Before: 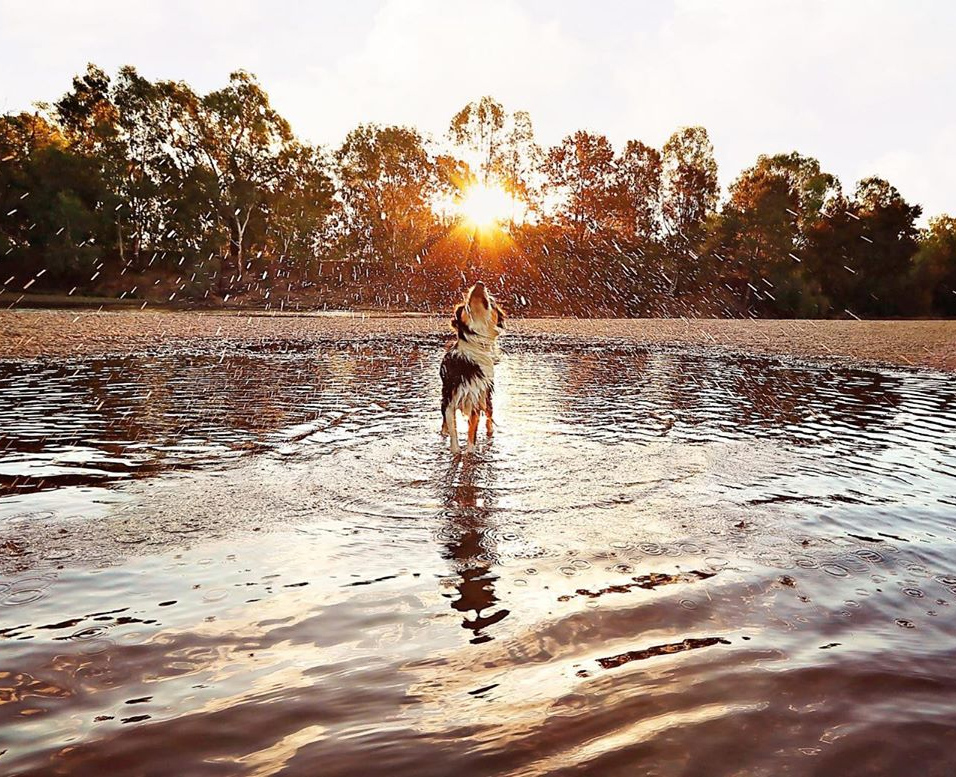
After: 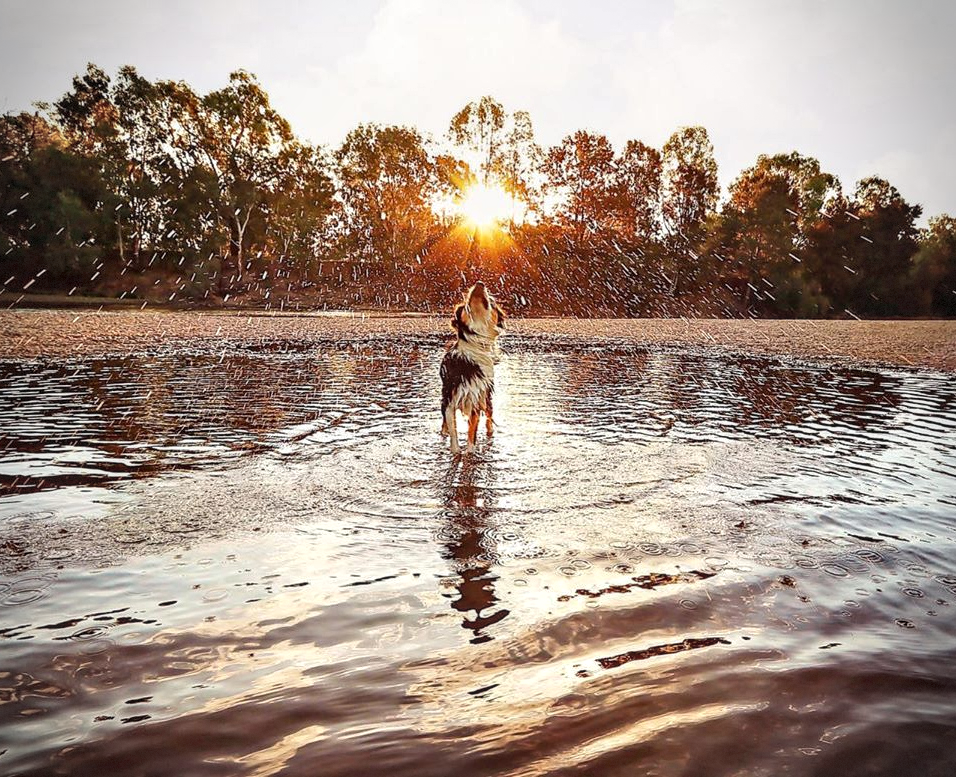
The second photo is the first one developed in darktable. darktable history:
local contrast: detail 130%
vignetting: dithering 8-bit output, unbound false
